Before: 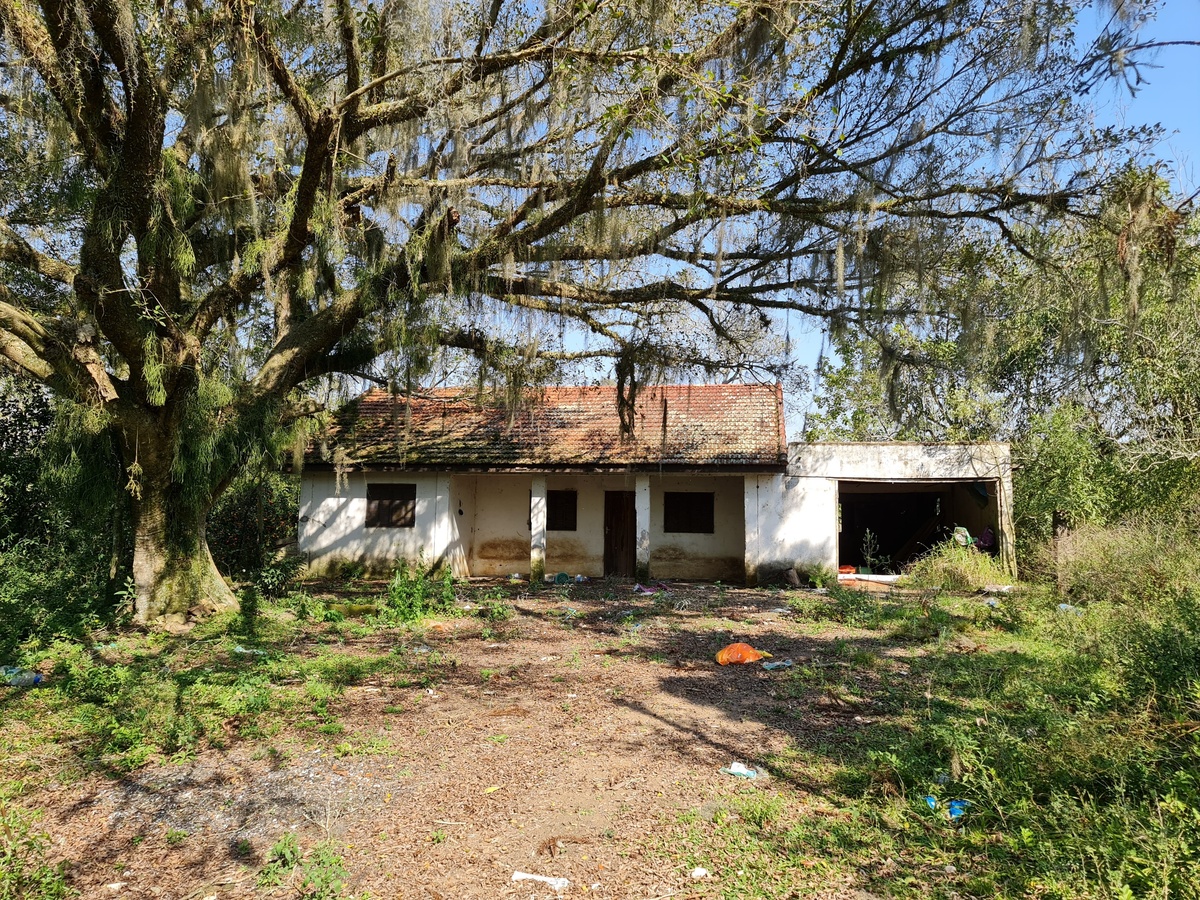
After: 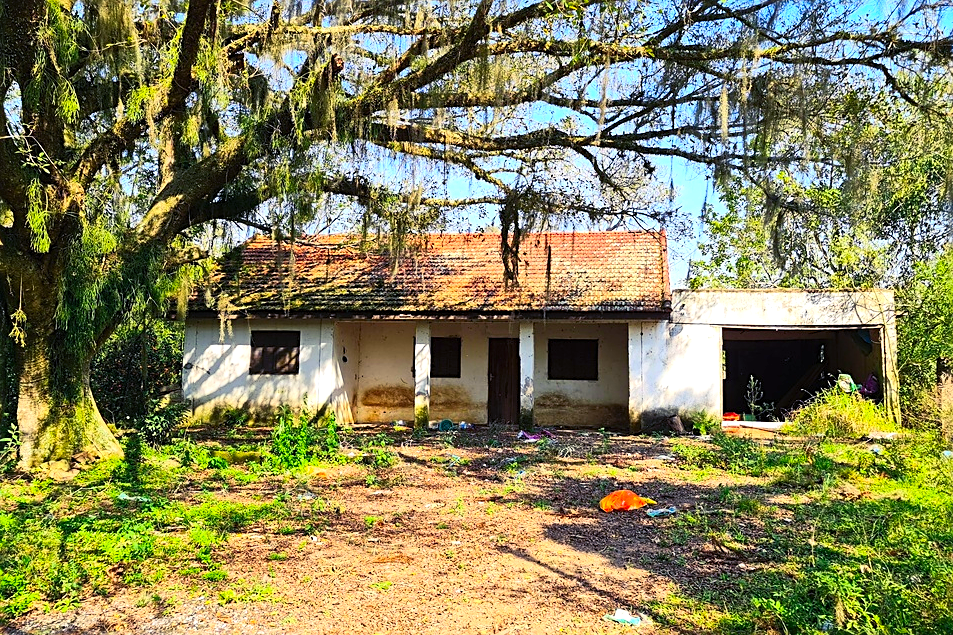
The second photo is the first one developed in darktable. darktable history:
color balance rgb: shadows lift › luminance -22.033%, shadows lift › chroma 6.634%, shadows lift › hue 269.35°, perceptual saturation grading › global saturation 0.513%, perceptual brilliance grading › highlights 7.745%, perceptual brilliance grading › mid-tones 3.893%, perceptual brilliance grading › shadows 2.241%
crop: left 9.708%, top 17.008%, right 10.843%, bottom 12.403%
contrast brightness saturation: contrast 0.196, brightness 0.19, saturation 0.818
sharpen: on, module defaults
